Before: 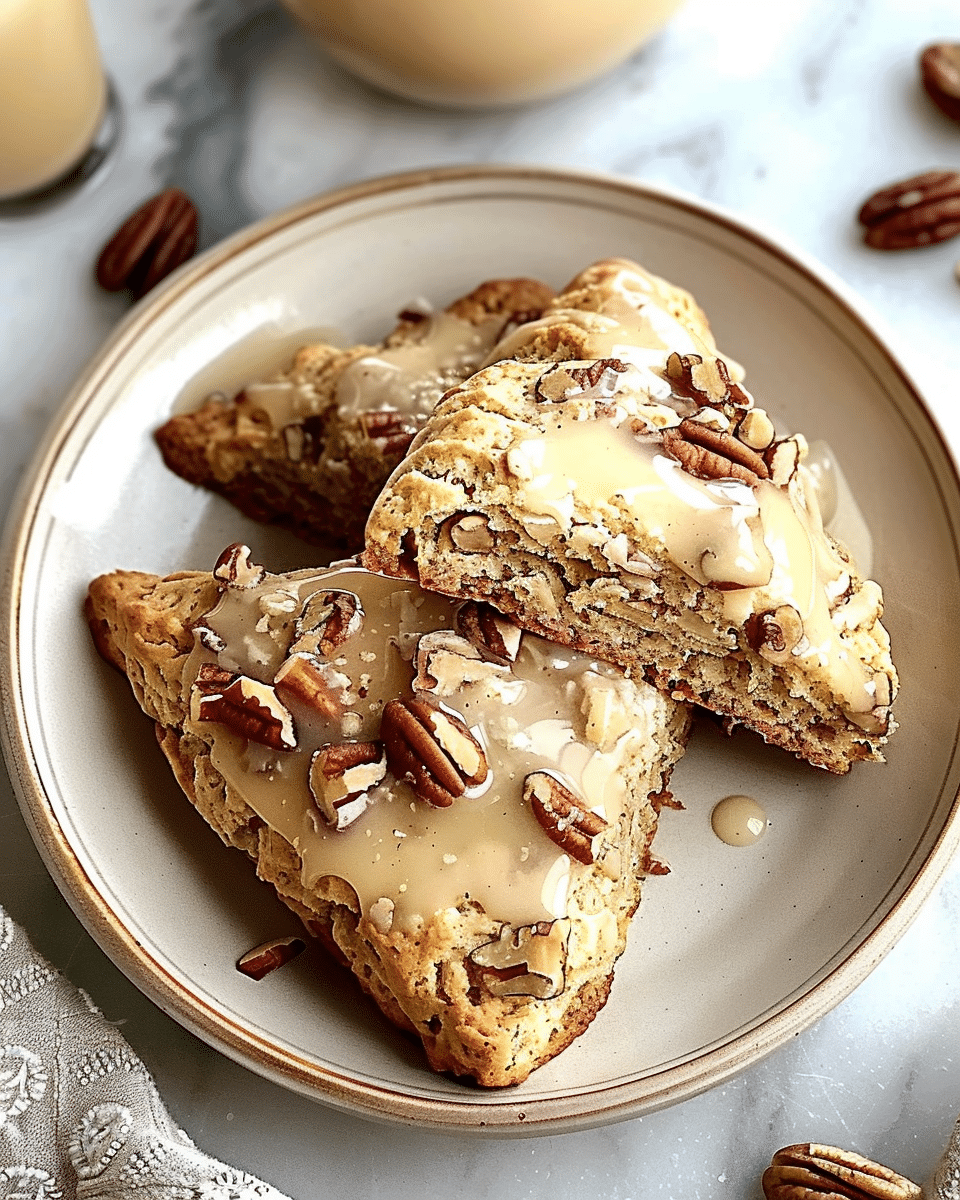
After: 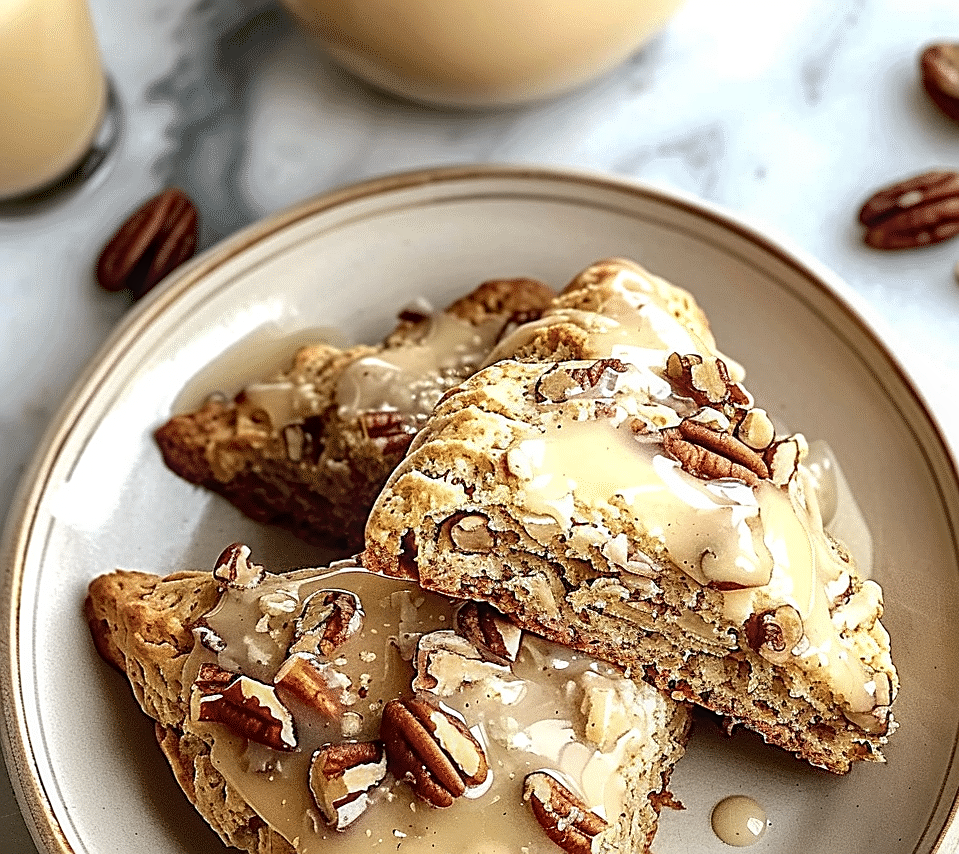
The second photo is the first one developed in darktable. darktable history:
crop: right 0.001%, bottom 28.817%
sharpen: on, module defaults
local contrast: on, module defaults
